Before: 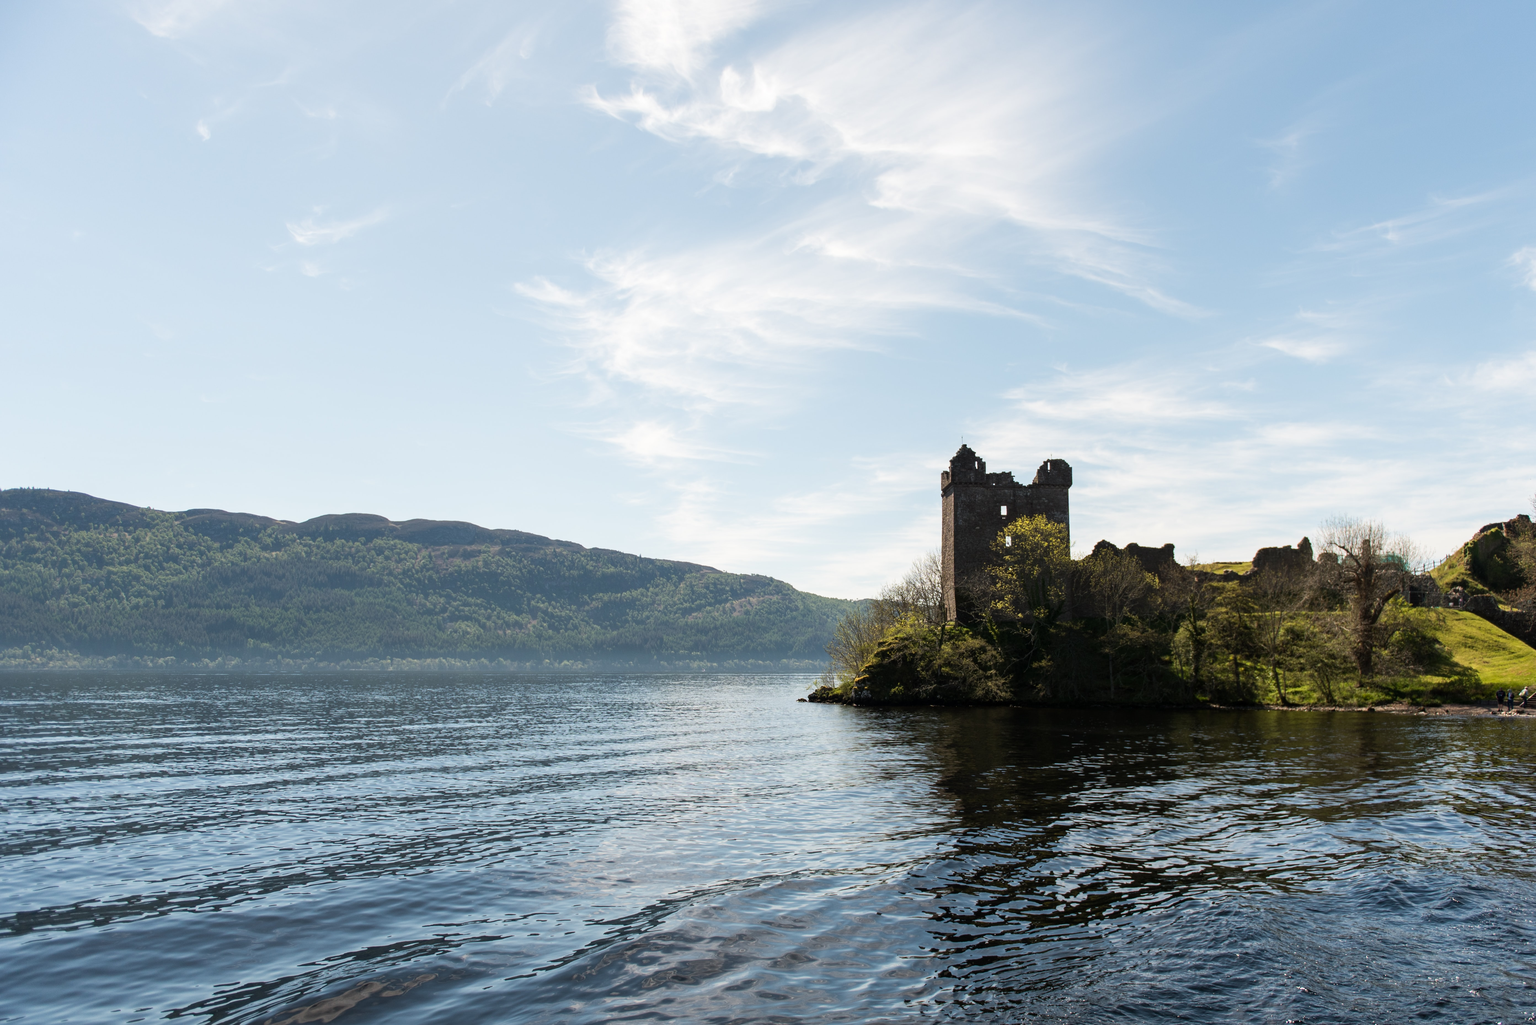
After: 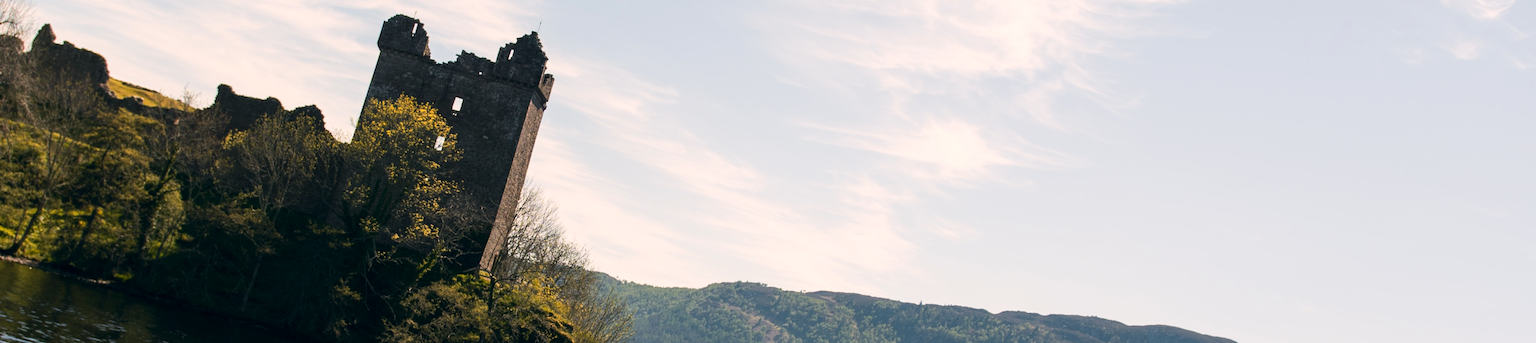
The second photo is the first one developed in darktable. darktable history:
color correction: highlights a* 5.38, highlights b* 5.3, shadows a* -4.26, shadows b* -5.11
color zones: curves: ch1 [(0.239, 0.552) (0.75, 0.5)]; ch2 [(0.25, 0.462) (0.749, 0.457)], mix 25.94%
crop and rotate: angle 16.12°, top 30.835%, bottom 35.653%
